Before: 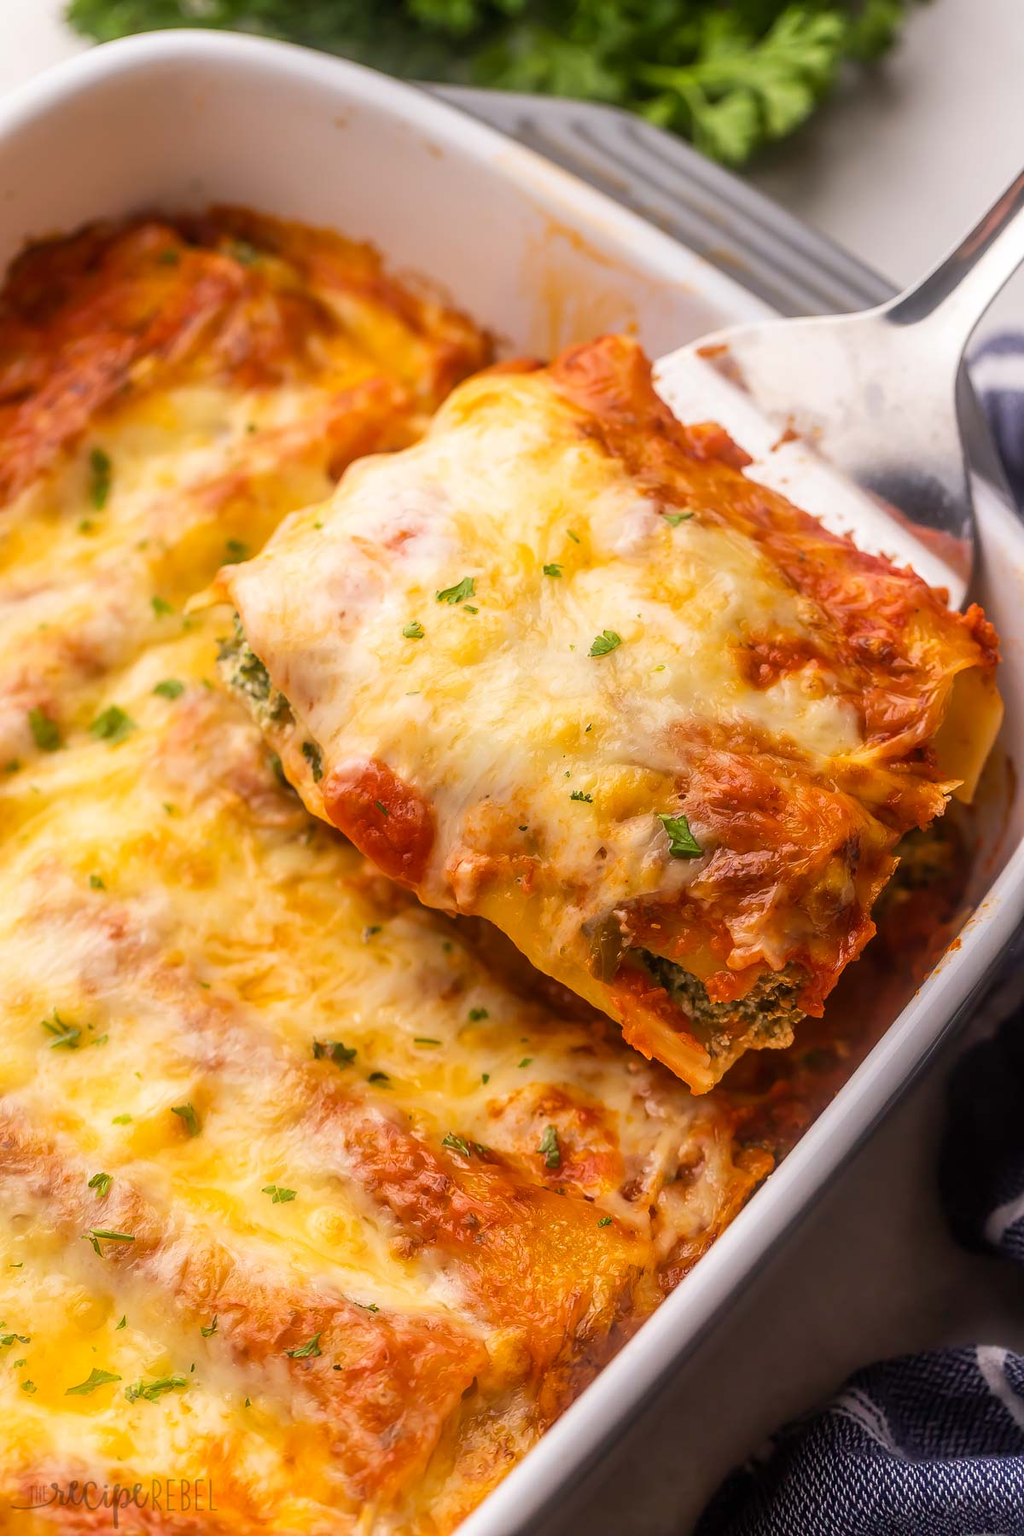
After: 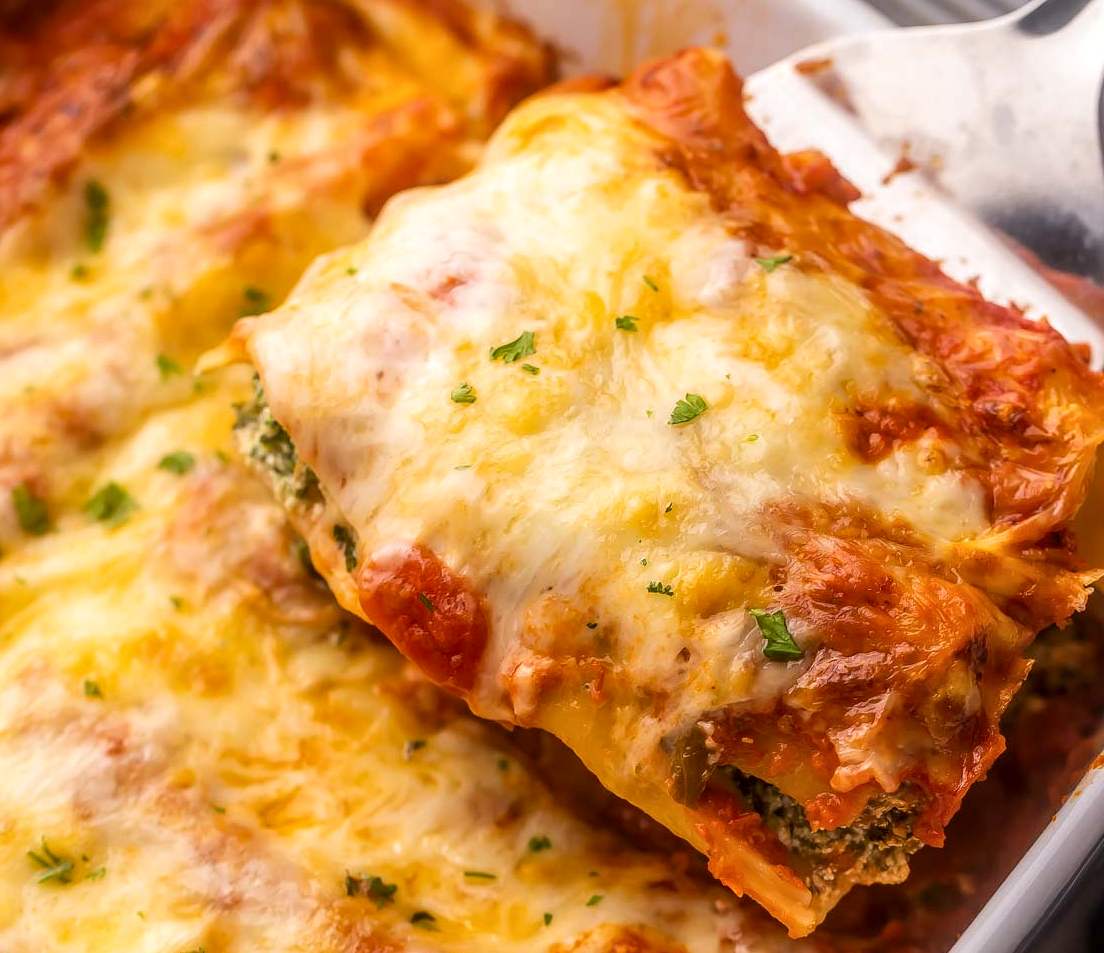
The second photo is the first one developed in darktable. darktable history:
crop: left 1.785%, top 19.183%, right 5.292%, bottom 27.873%
local contrast: on, module defaults
